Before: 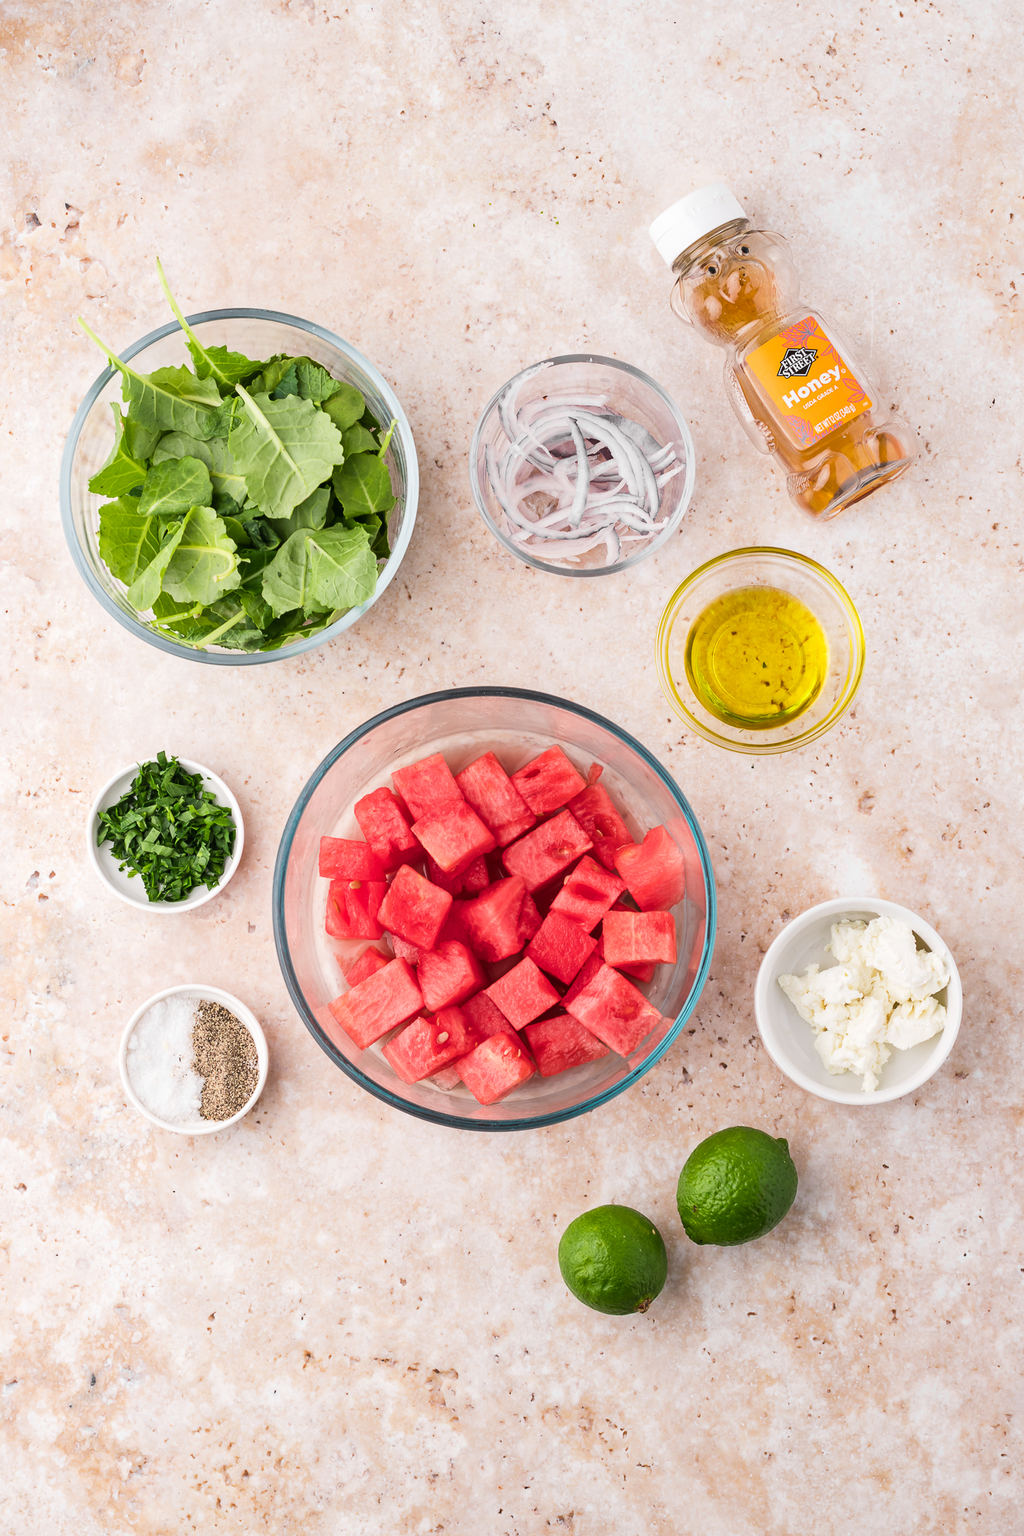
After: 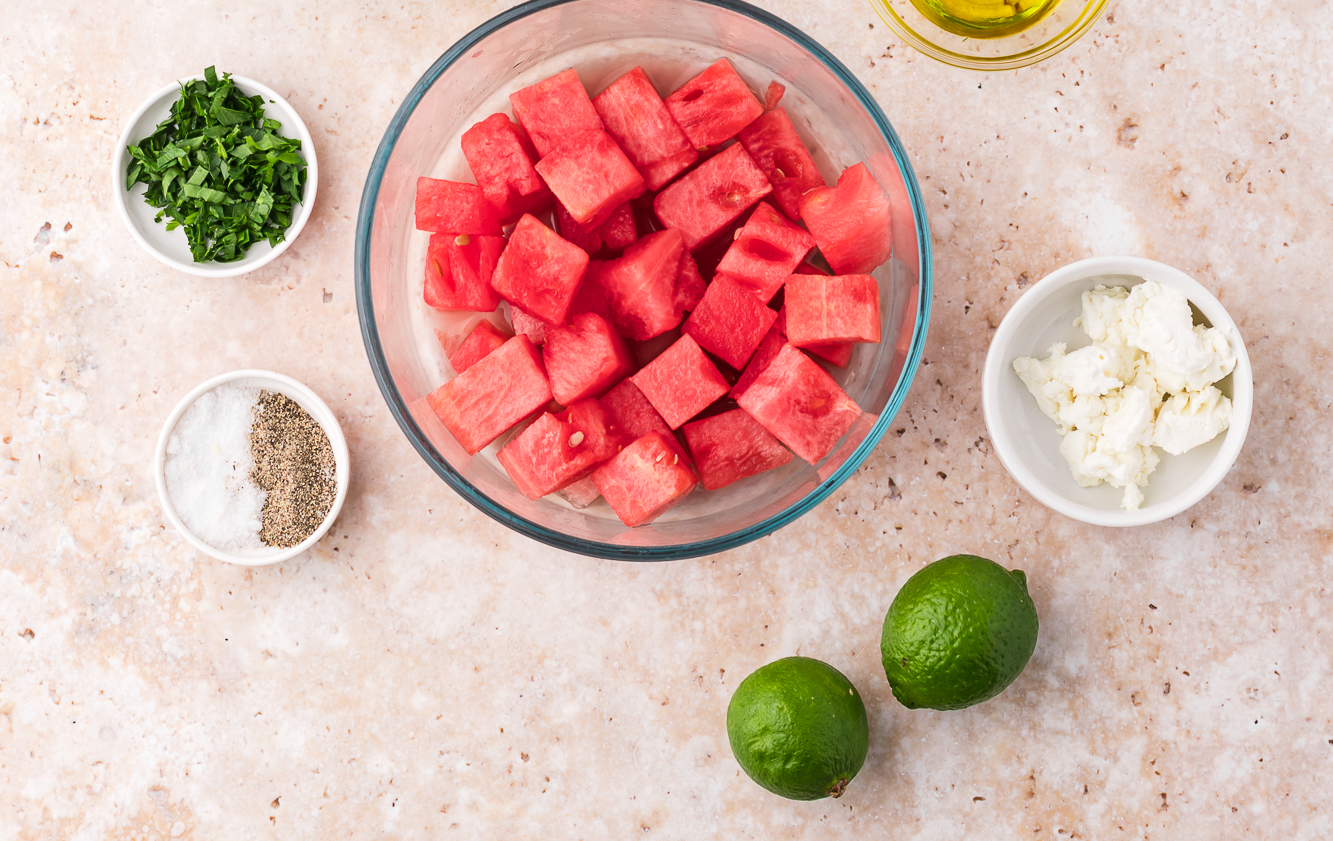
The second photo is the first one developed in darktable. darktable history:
crop: top 45.646%, bottom 12.286%
